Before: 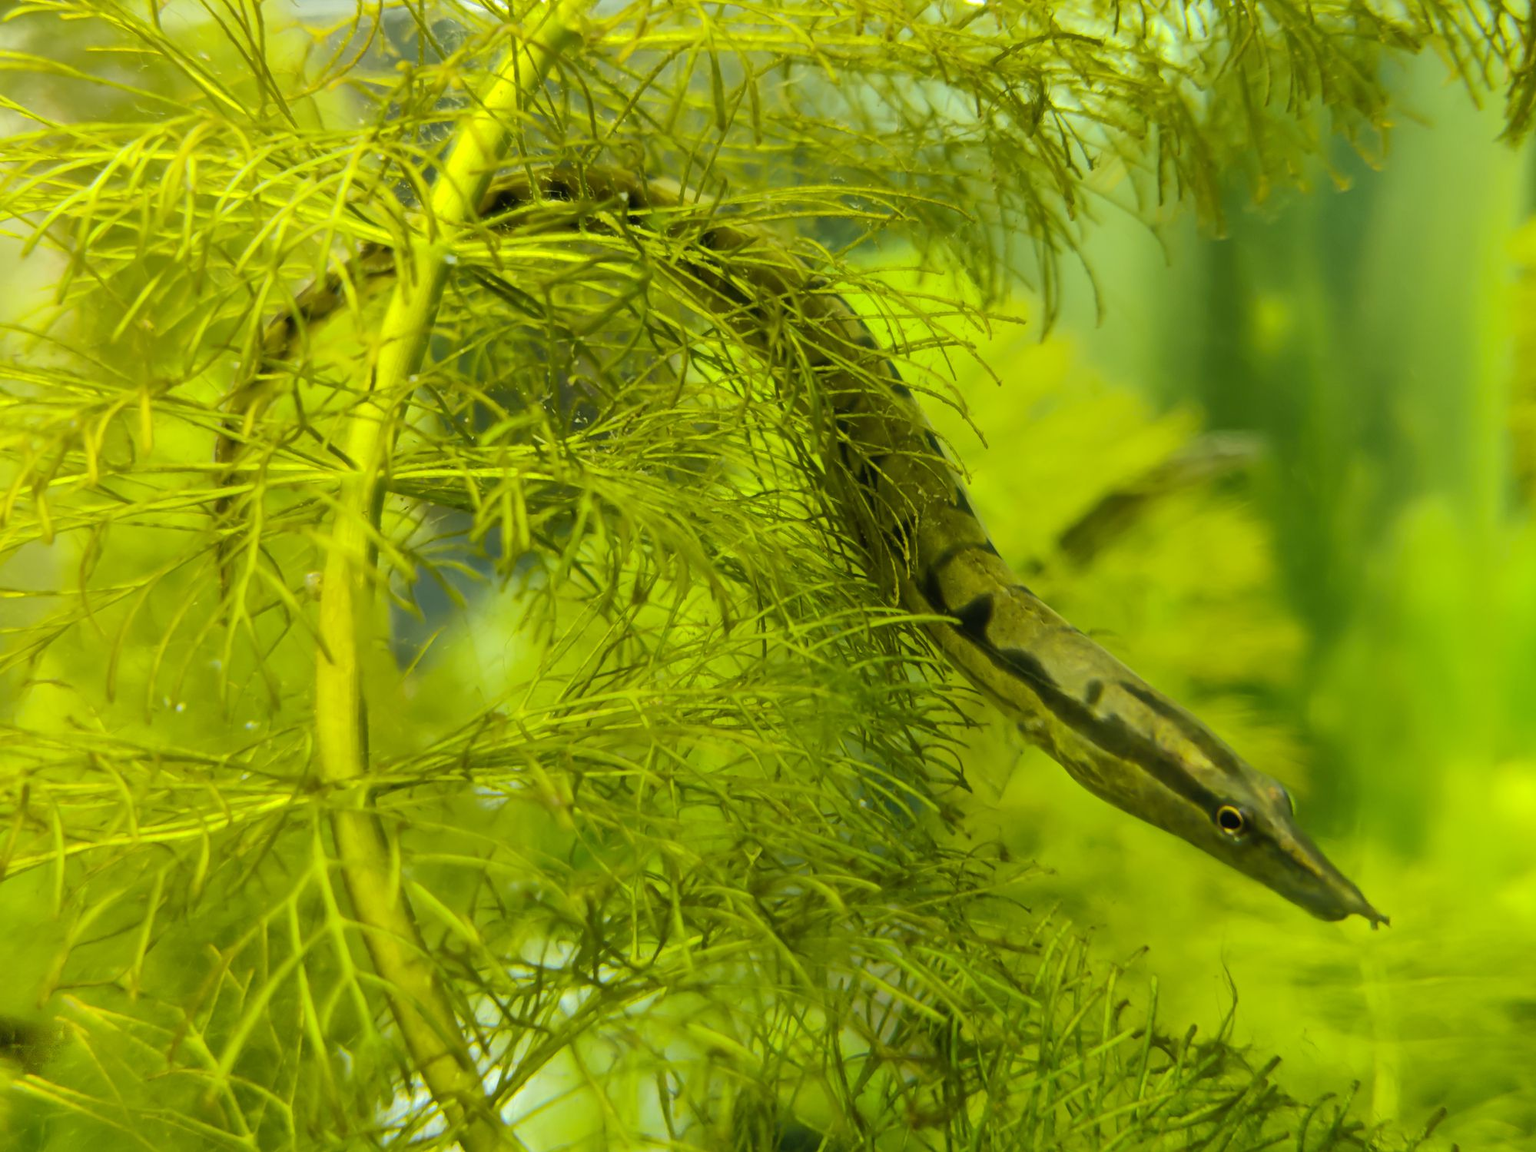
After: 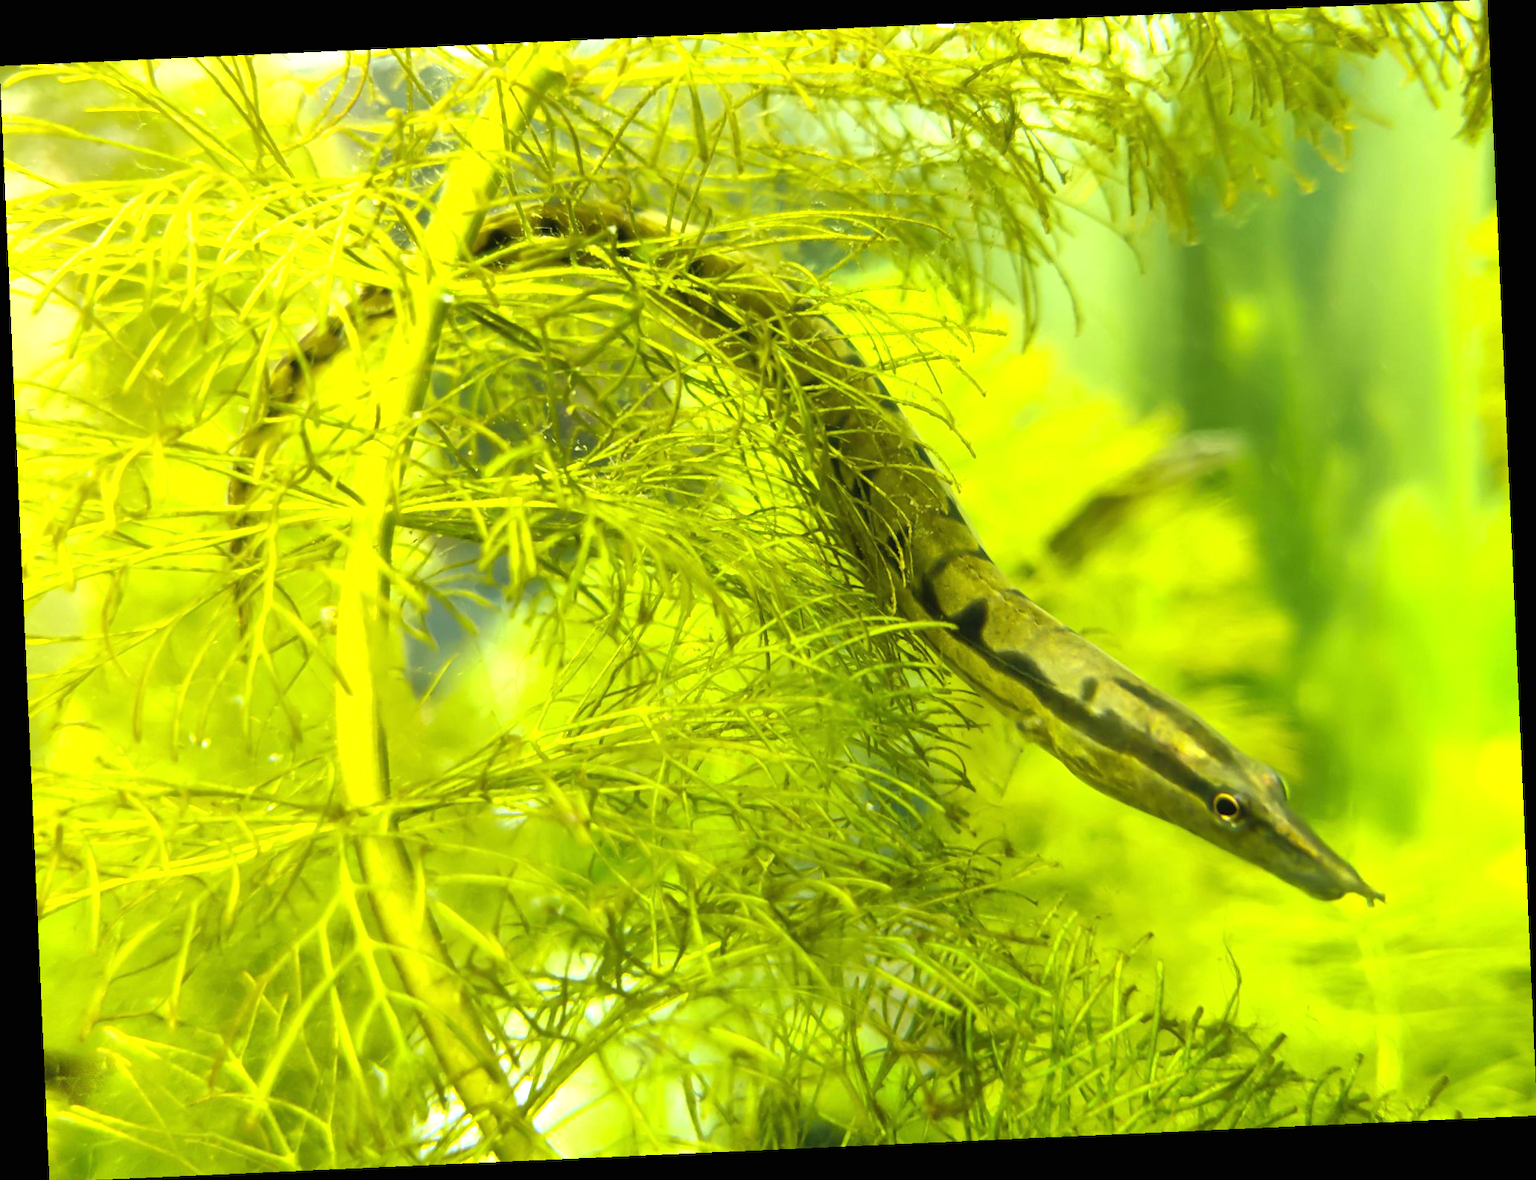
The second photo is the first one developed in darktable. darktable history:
exposure: black level correction 0, exposure 1 EV, compensate exposure bias true, compensate highlight preservation false
rotate and perspective: rotation -2.56°, automatic cropping off
